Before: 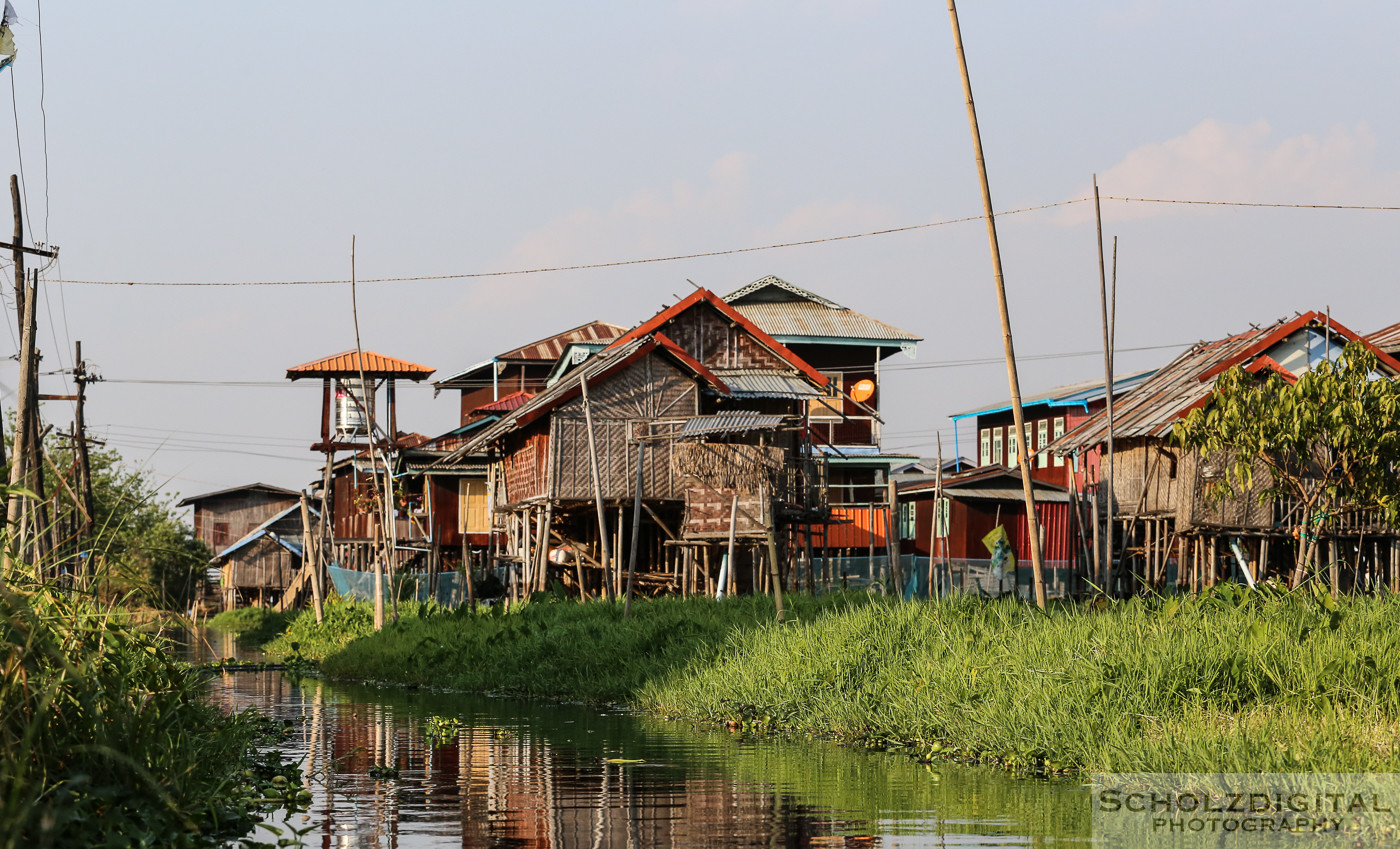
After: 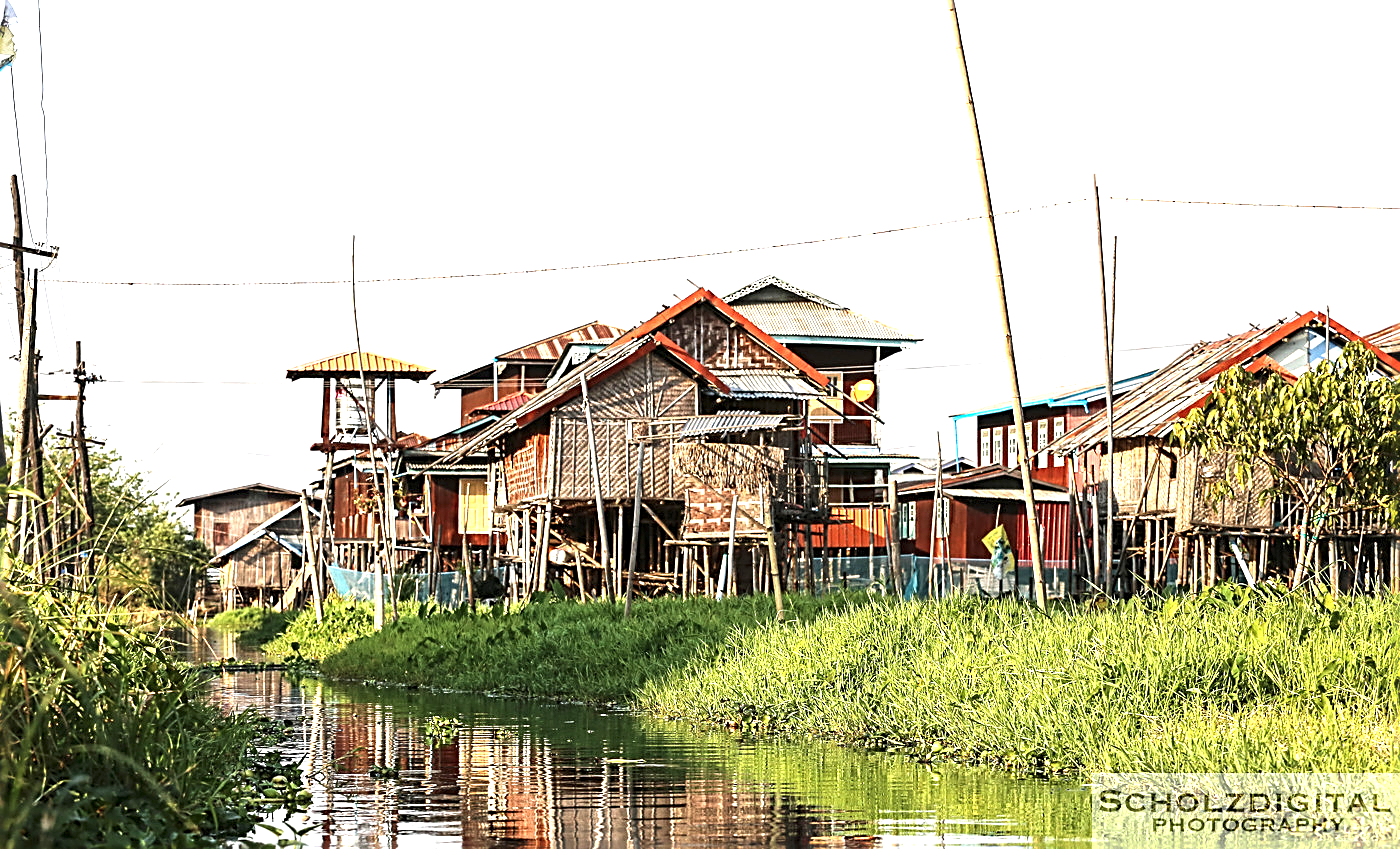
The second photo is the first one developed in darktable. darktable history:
sharpen: radius 2.817, amount 0.715
exposure: black level correction 0, exposure 1.5 EV, compensate exposure bias true, compensate highlight preservation false
